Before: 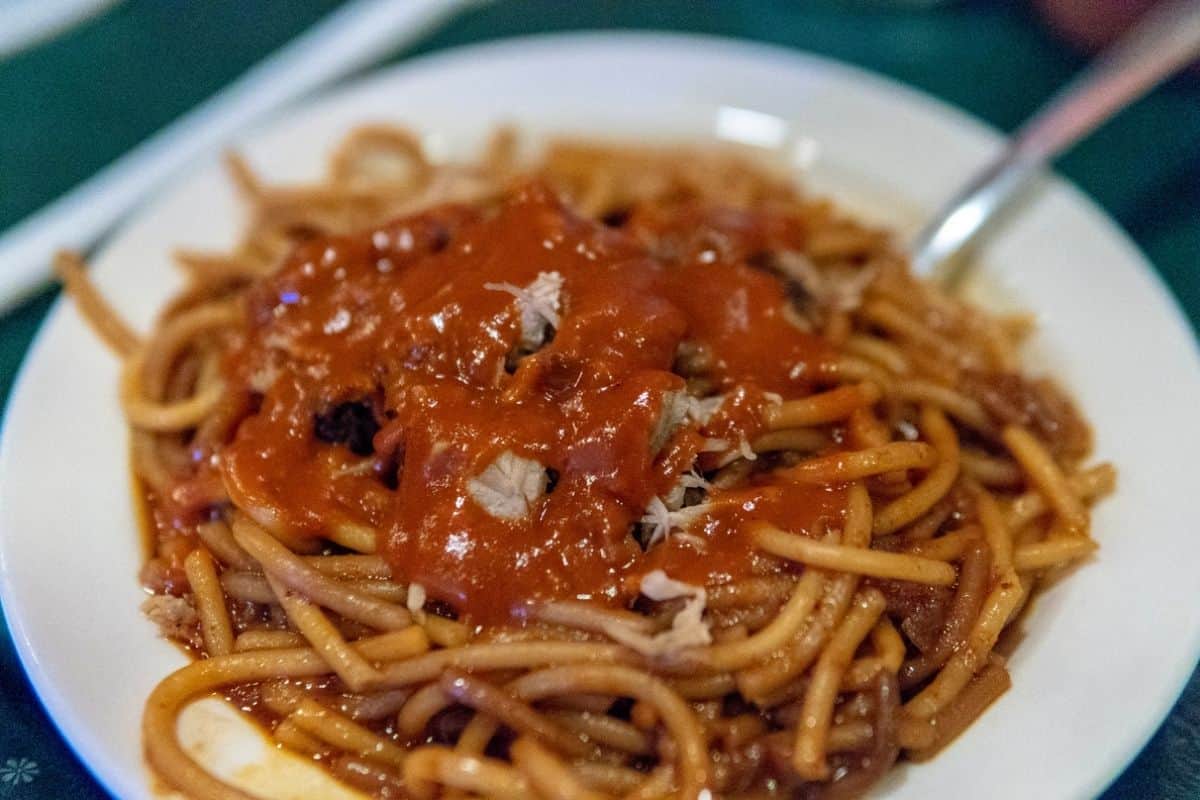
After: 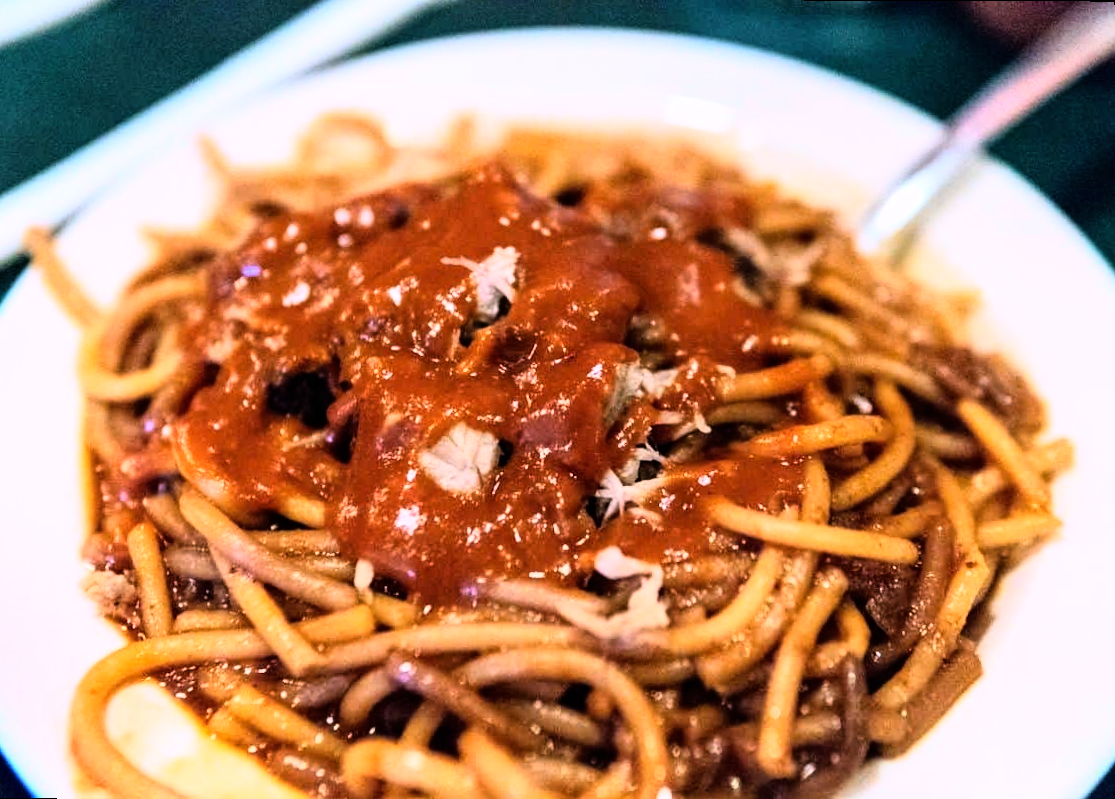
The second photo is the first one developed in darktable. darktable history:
white balance: red 1.05, blue 1.072
rgb curve: curves: ch0 [(0, 0) (0.21, 0.15) (0.24, 0.21) (0.5, 0.75) (0.75, 0.96) (0.89, 0.99) (1, 1)]; ch1 [(0, 0.02) (0.21, 0.13) (0.25, 0.2) (0.5, 0.67) (0.75, 0.9) (0.89, 0.97) (1, 1)]; ch2 [(0, 0.02) (0.21, 0.13) (0.25, 0.2) (0.5, 0.67) (0.75, 0.9) (0.89, 0.97) (1, 1)], compensate middle gray true
rotate and perspective: rotation 0.215°, lens shift (vertical) -0.139, crop left 0.069, crop right 0.939, crop top 0.002, crop bottom 0.996
tone curve: curves: ch0 [(0, 0) (0.077, 0.082) (0.765, 0.73) (1, 1)]
